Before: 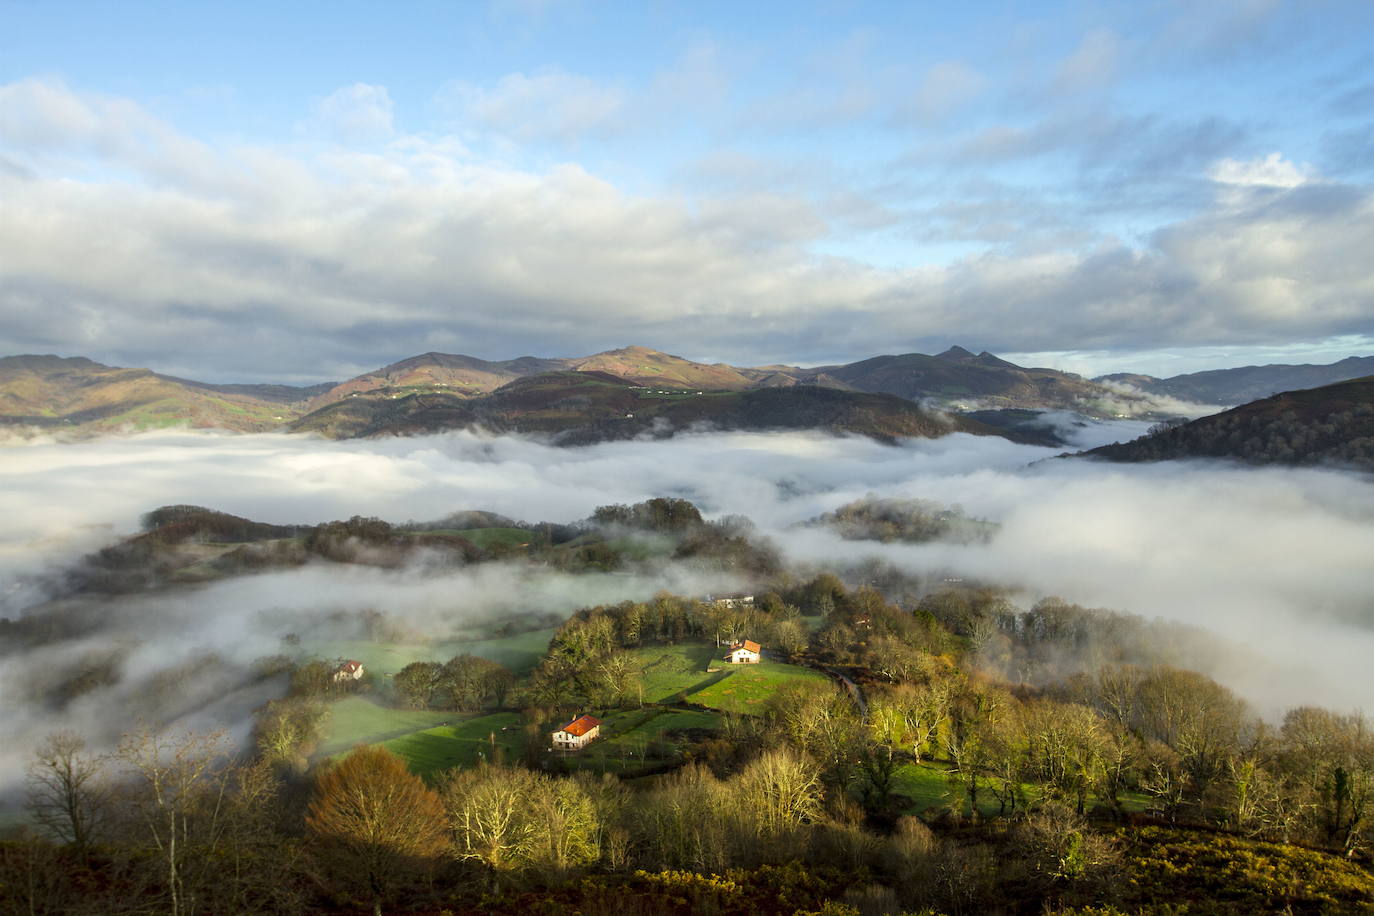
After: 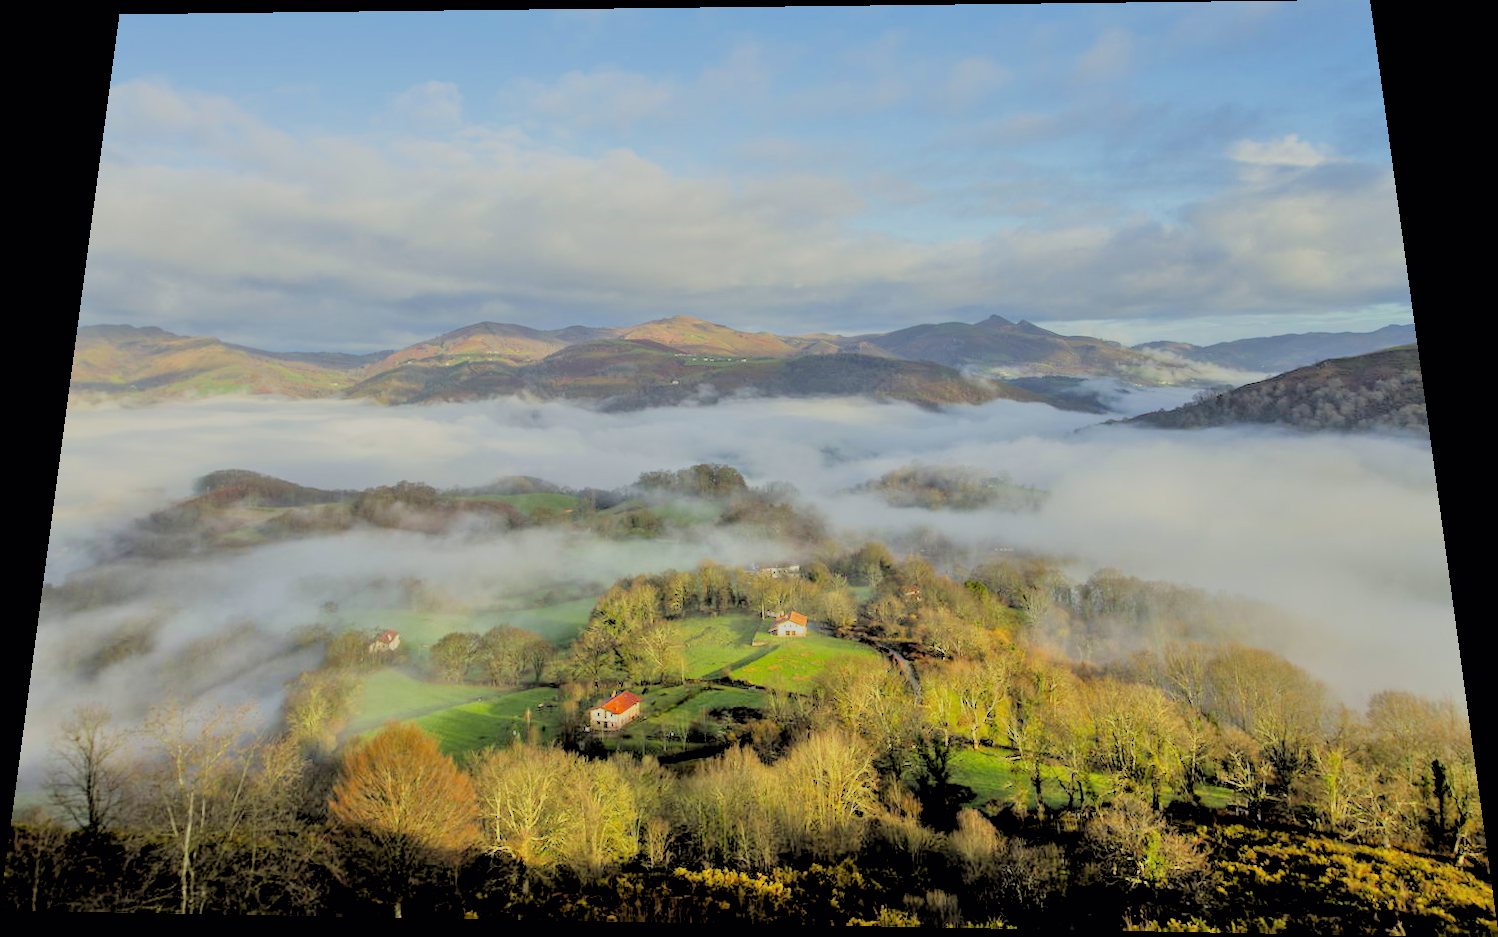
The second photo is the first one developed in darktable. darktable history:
tone equalizer: -7 EV 0.15 EV, -6 EV 0.6 EV, -5 EV 1.15 EV, -4 EV 1.33 EV, -3 EV 1.15 EV, -2 EV 0.6 EV, -1 EV 0.15 EV, mask exposure compensation -0.5 EV
rotate and perspective: rotation 0.128°, lens shift (vertical) -0.181, lens shift (horizontal) -0.044, shear 0.001, automatic cropping off
rgb levels: preserve colors sum RGB, levels [[0.038, 0.433, 0.934], [0, 0.5, 1], [0, 0.5, 1]]
filmic rgb: black relative exposure -7.15 EV, white relative exposure 5.36 EV, hardness 3.02, color science v6 (2022)
